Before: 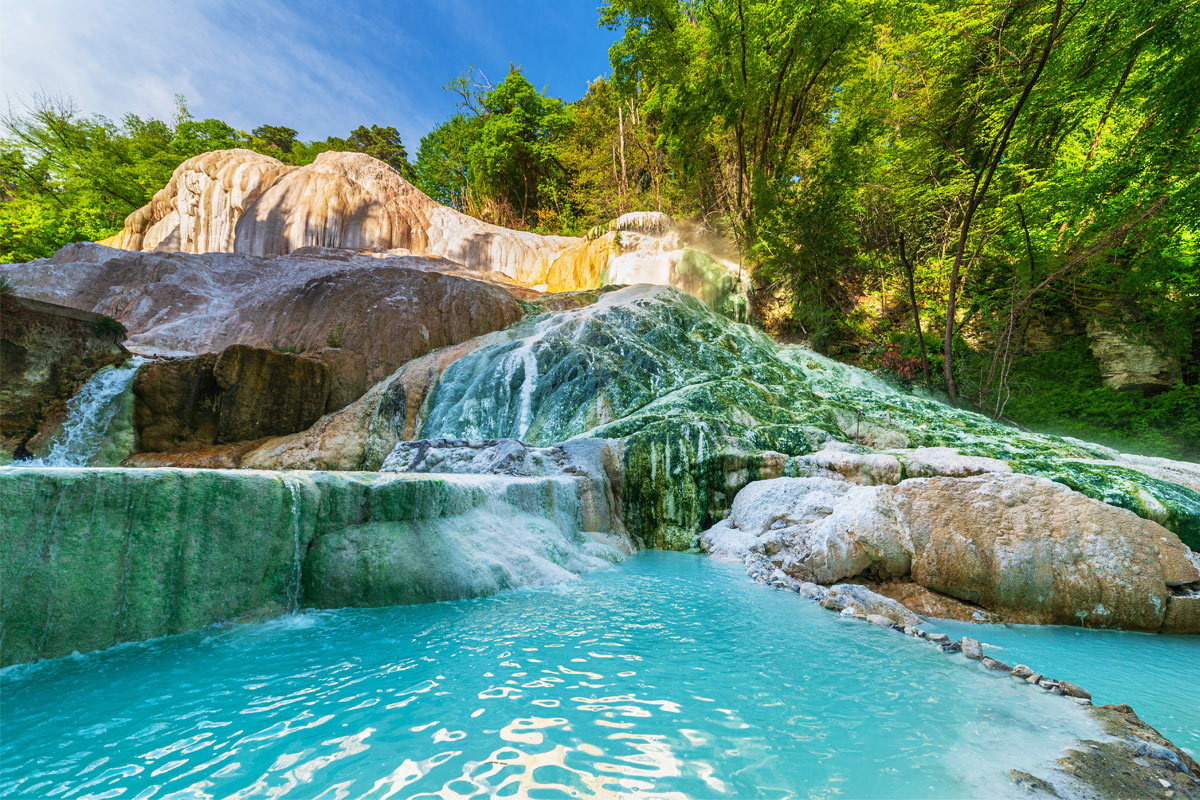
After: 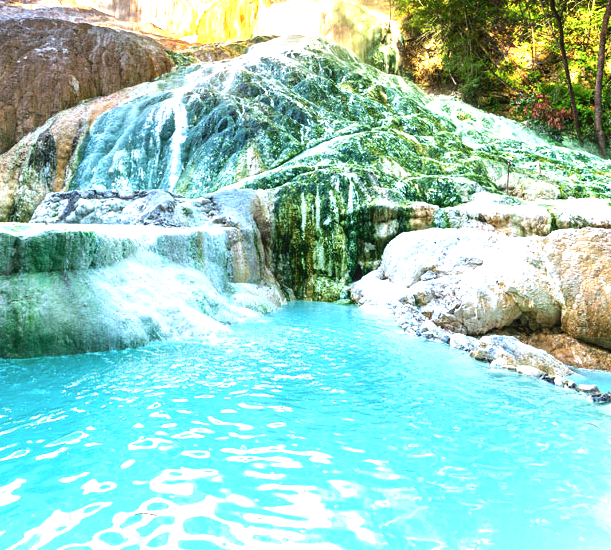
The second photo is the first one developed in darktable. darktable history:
crop and rotate: left 29.237%, top 31.152%, right 19.807%
exposure: black level correction 0.001, exposure 0.955 EV, compensate exposure bias true, compensate highlight preservation false
contrast brightness saturation: contrast -0.08, brightness -0.04, saturation -0.11
tone equalizer: -8 EV -0.417 EV, -7 EV -0.389 EV, -6 EV -0.333 EV, -5 EV -0.222 EV, -3 EV 0.222 EV, -2 EV 0.333 EV, -1 EV 0.389 EV, +0 EV 0.417 EV, edges refinement/feathering 500, mask exposure compensation -1.57 EV, preserve details no
